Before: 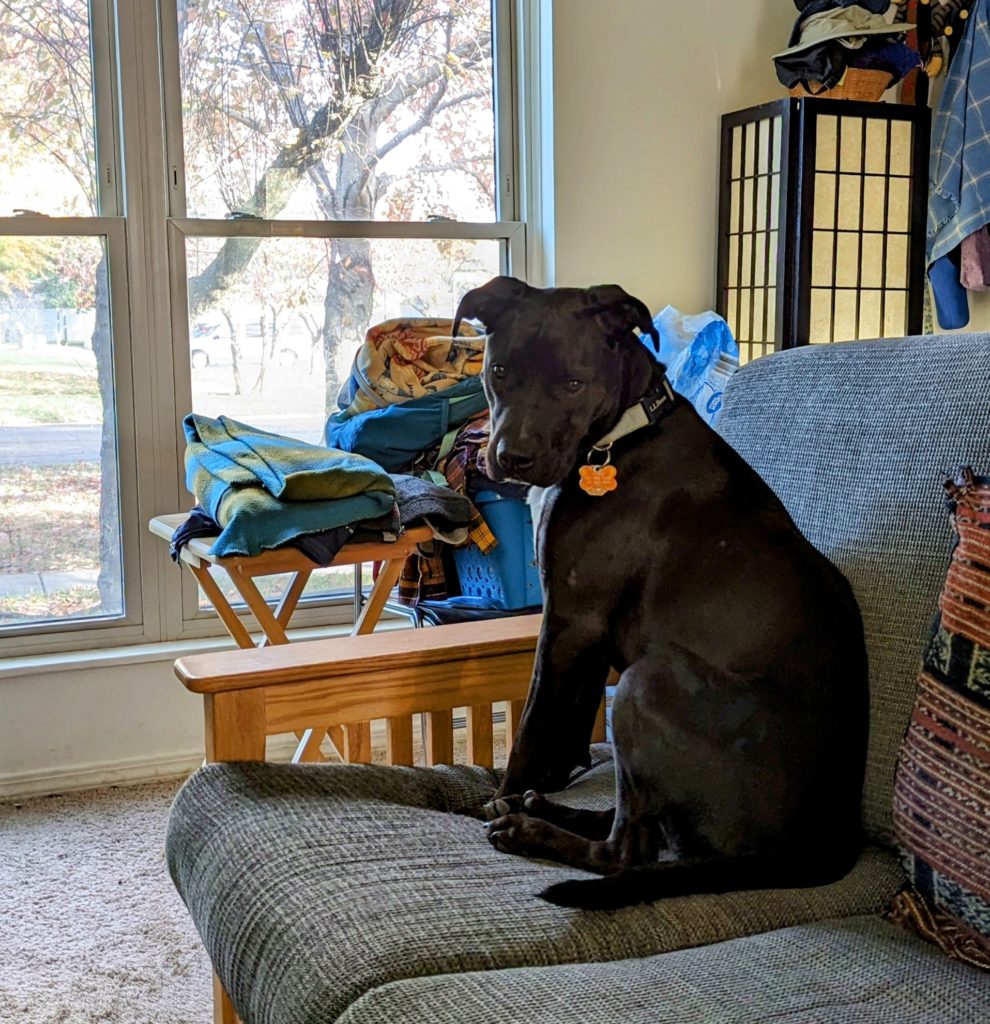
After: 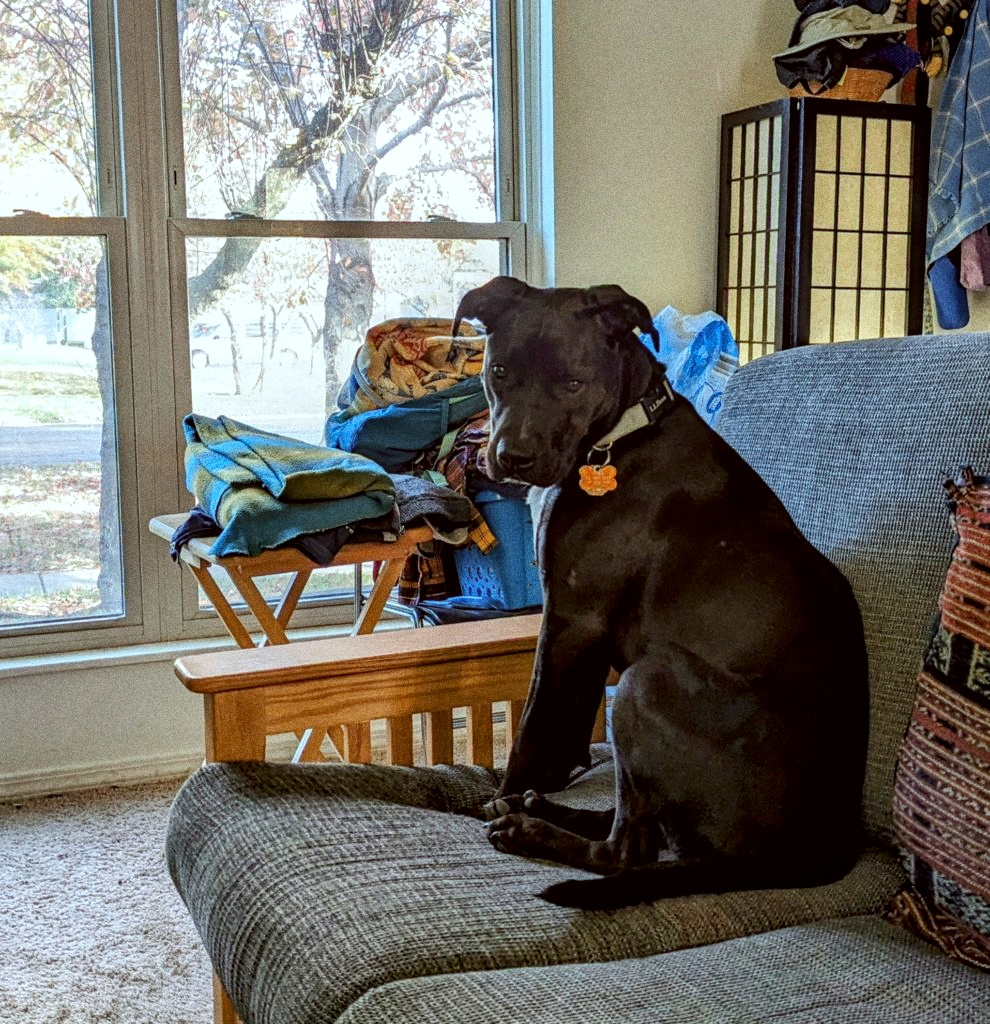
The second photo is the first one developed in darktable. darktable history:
local contrast: on, module defaults
grain: coarseness 0.09 ISO, strength 40%
color correction: highlights a* -4.98, highlights b* -3.76, shadows a* 3.83, shadows b* 4.08
